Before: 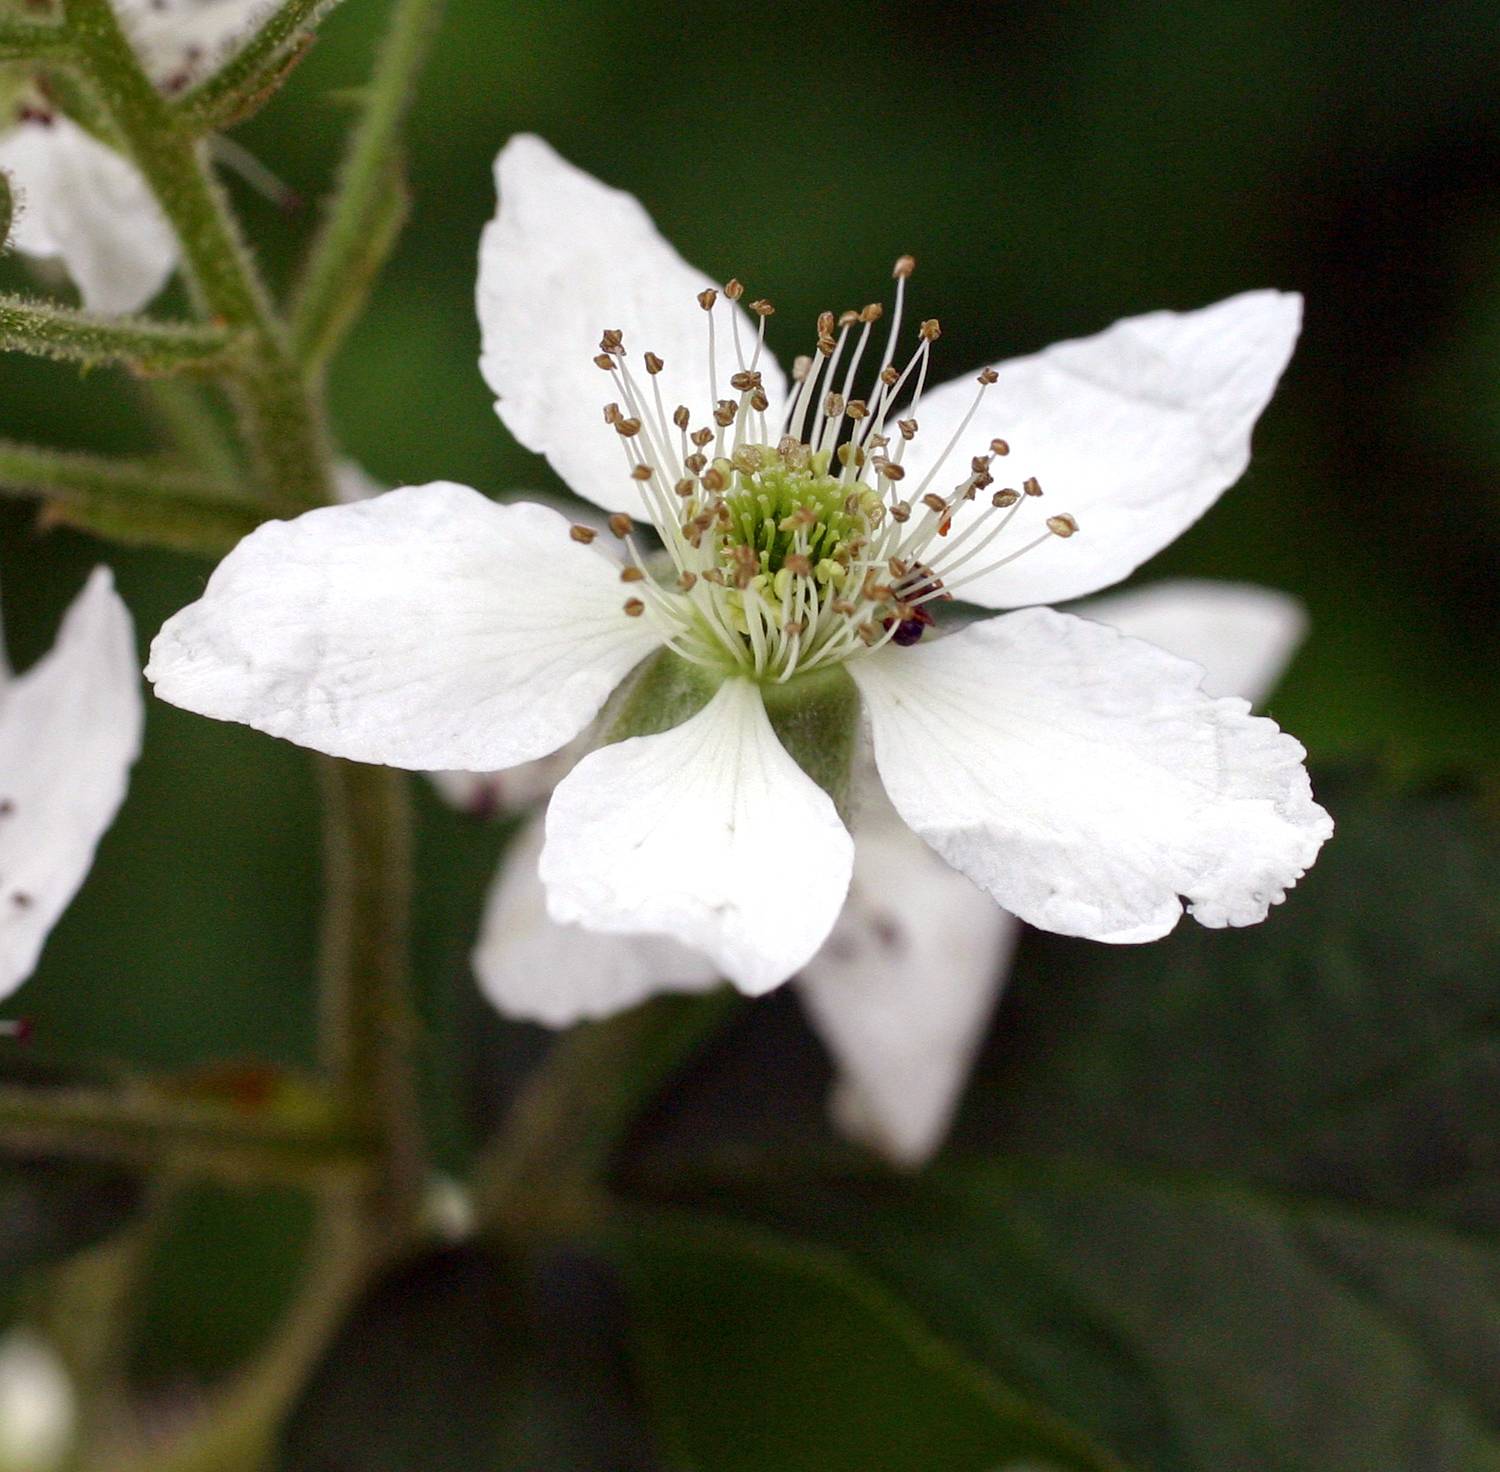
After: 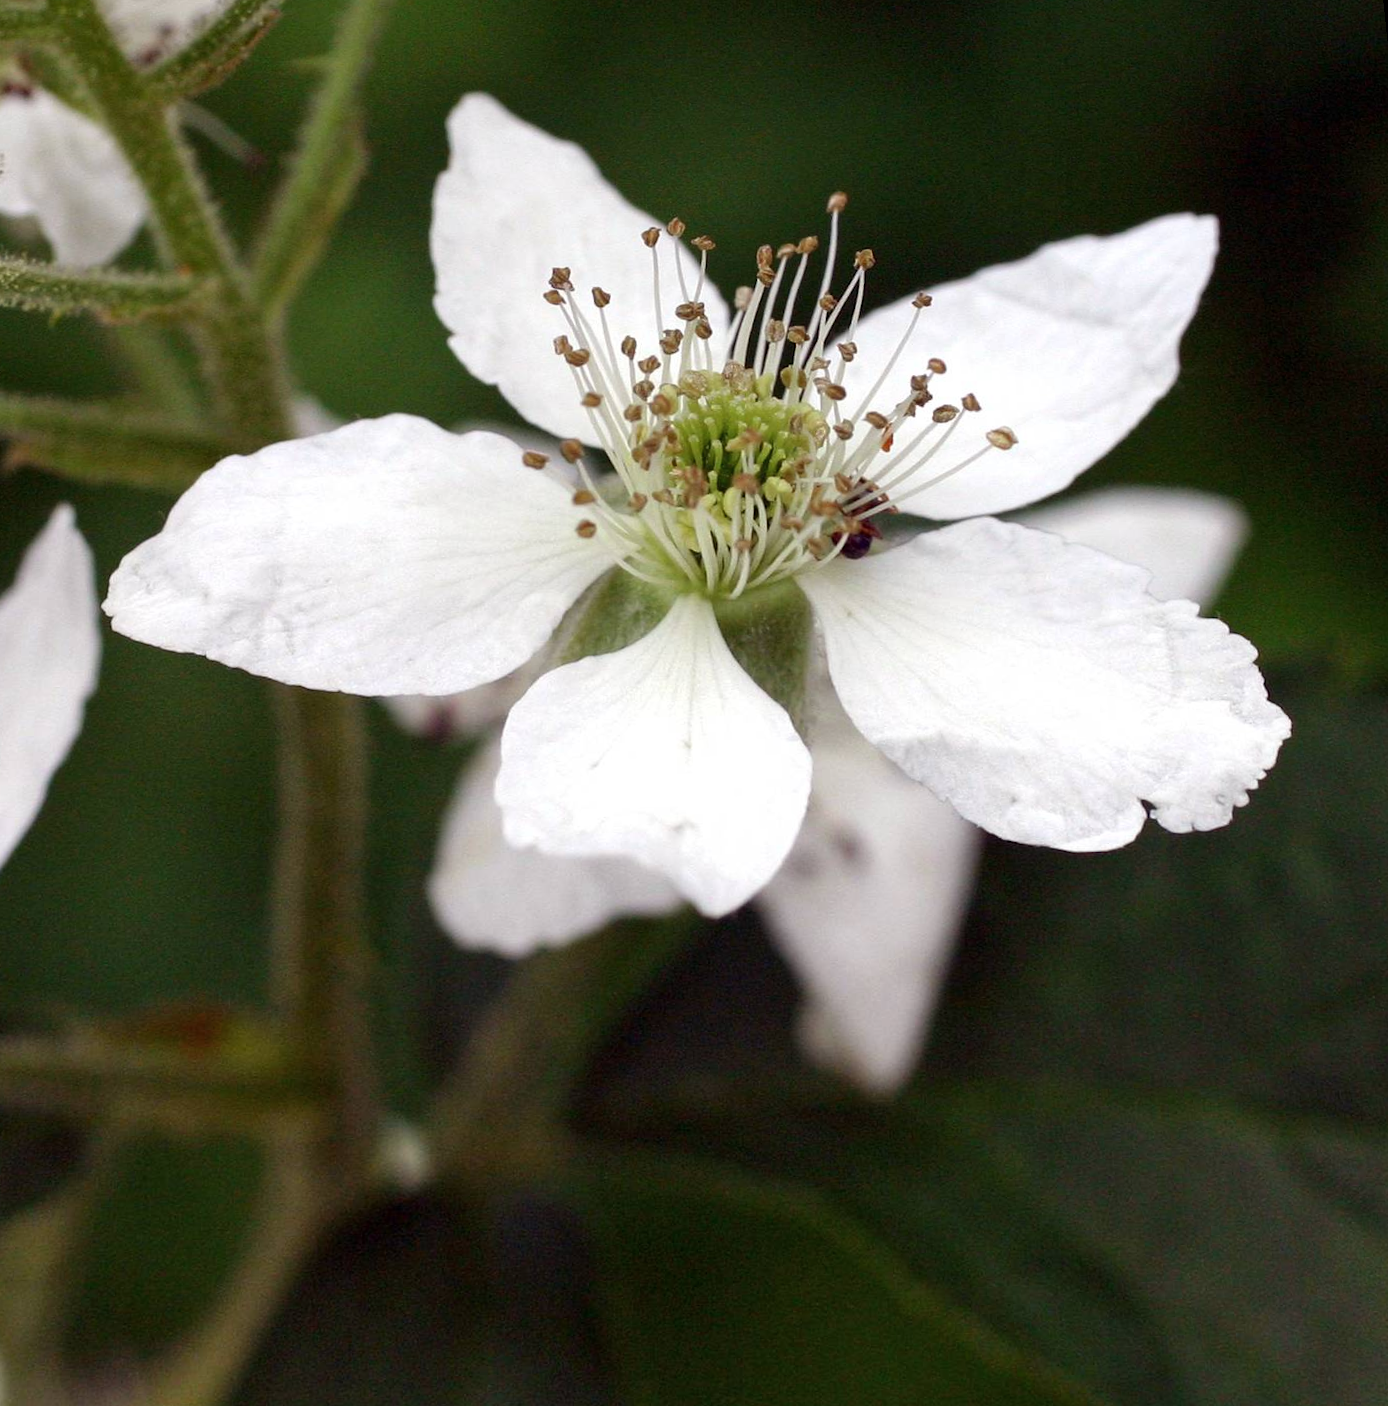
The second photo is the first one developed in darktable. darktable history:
contrast brightness saturation: saturation -0.05
rotate and perspective: rotation -1.68°, lens shift (vertical) -0.146, crop left 0.049, crop right 0.912, crop top 0.032, crop bottom 0.96
